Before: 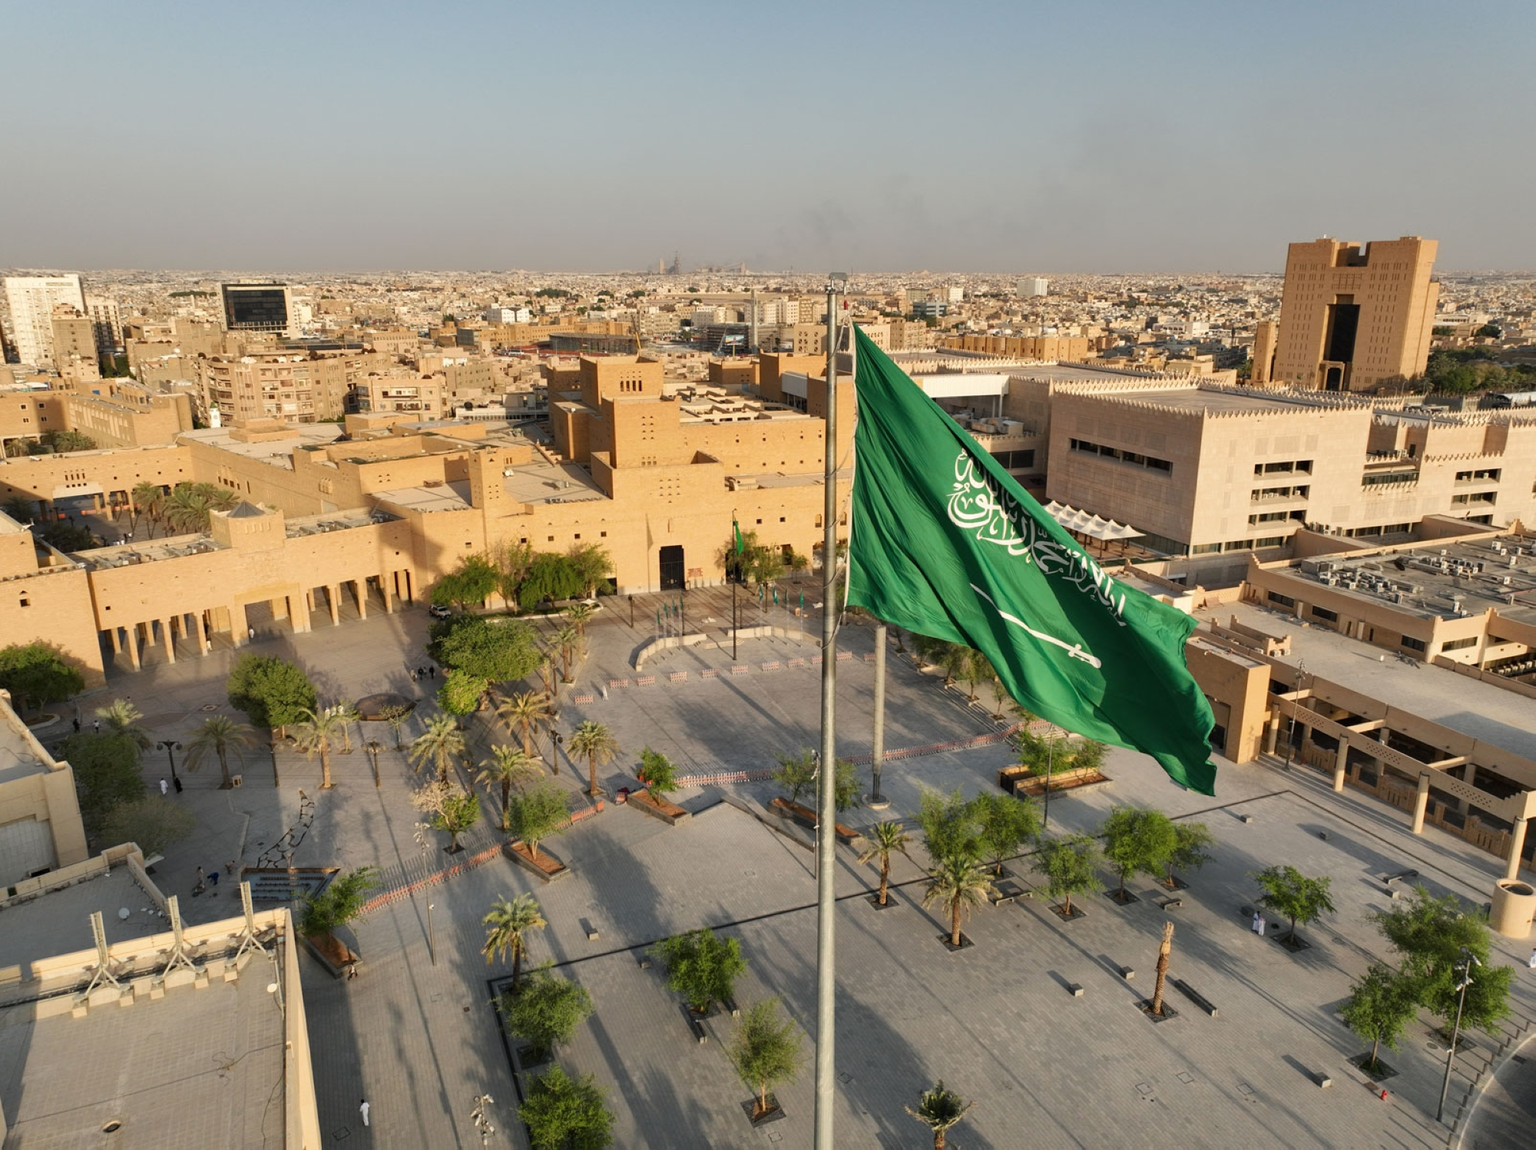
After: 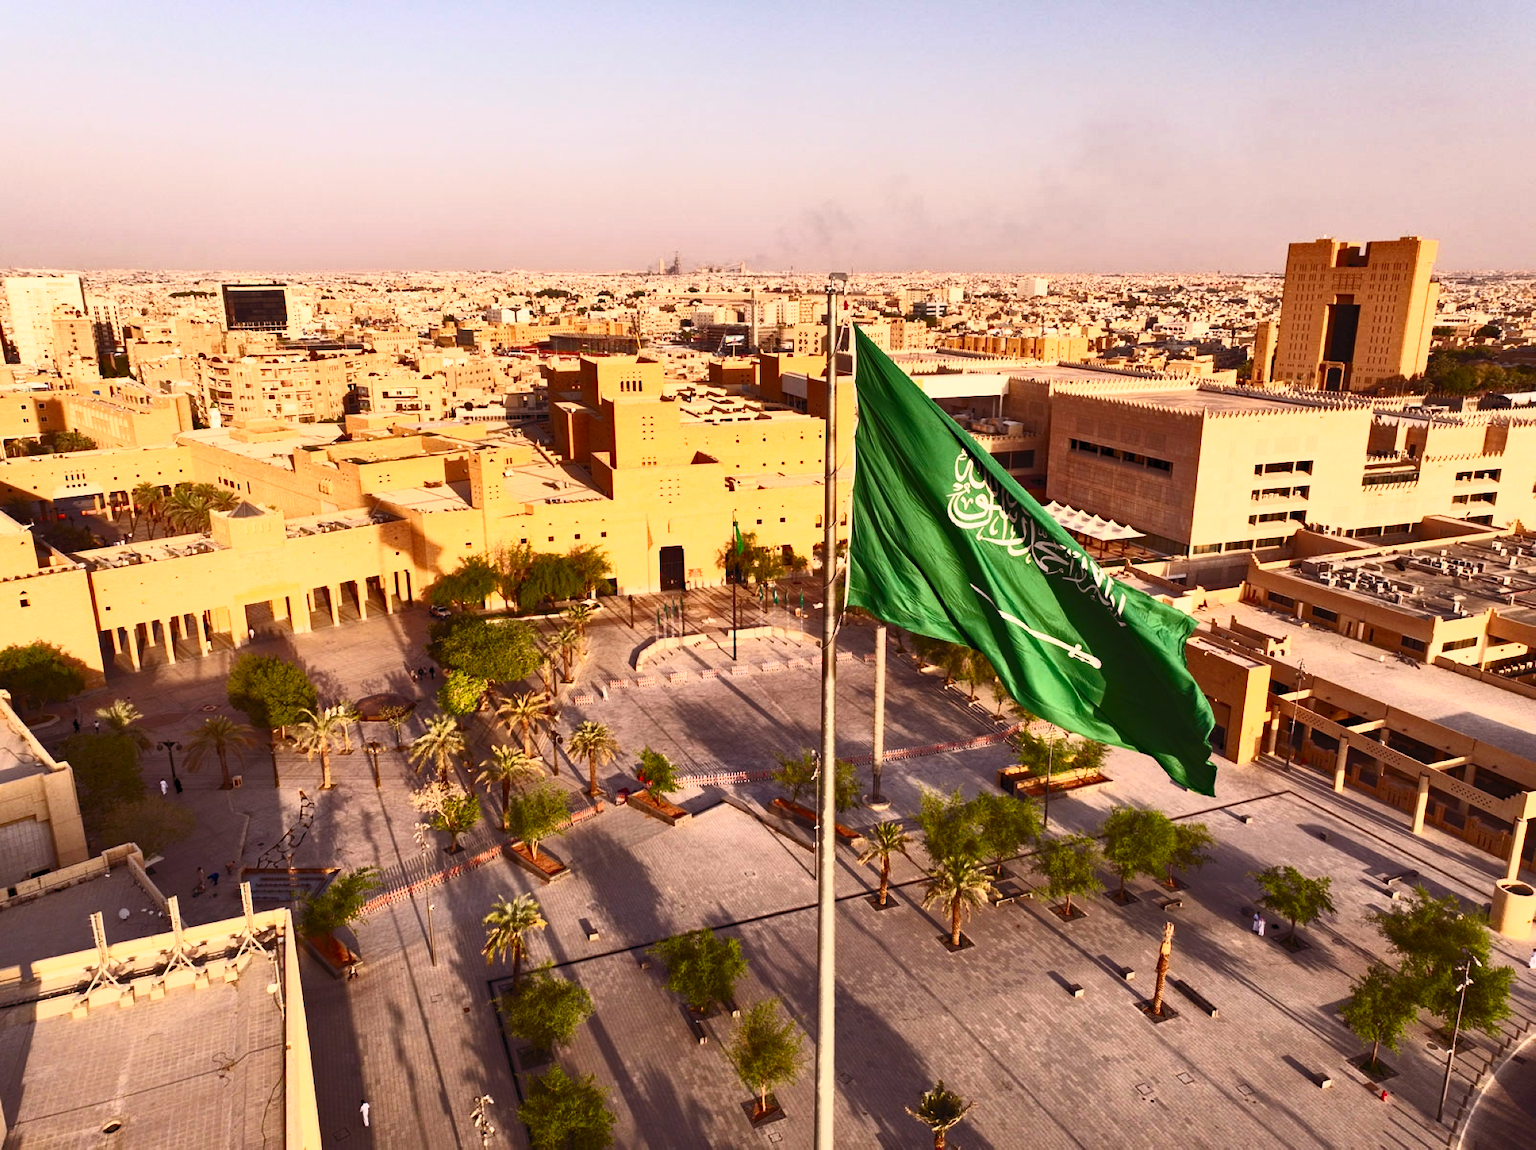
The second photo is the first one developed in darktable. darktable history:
rgb levels: mode RGB, independent channels, levels [[0, 0.474, 1], [0, 0.5, 1], [0, 0.5, 1]]
contrast brightness saturation: contrast 0.83, brightness 0.59, saturation 0.59
exposure: black level correction 0, exposure -0.721 EV, compensate highlight preservation false
haze removal: compatibility mode true, adaptive false
